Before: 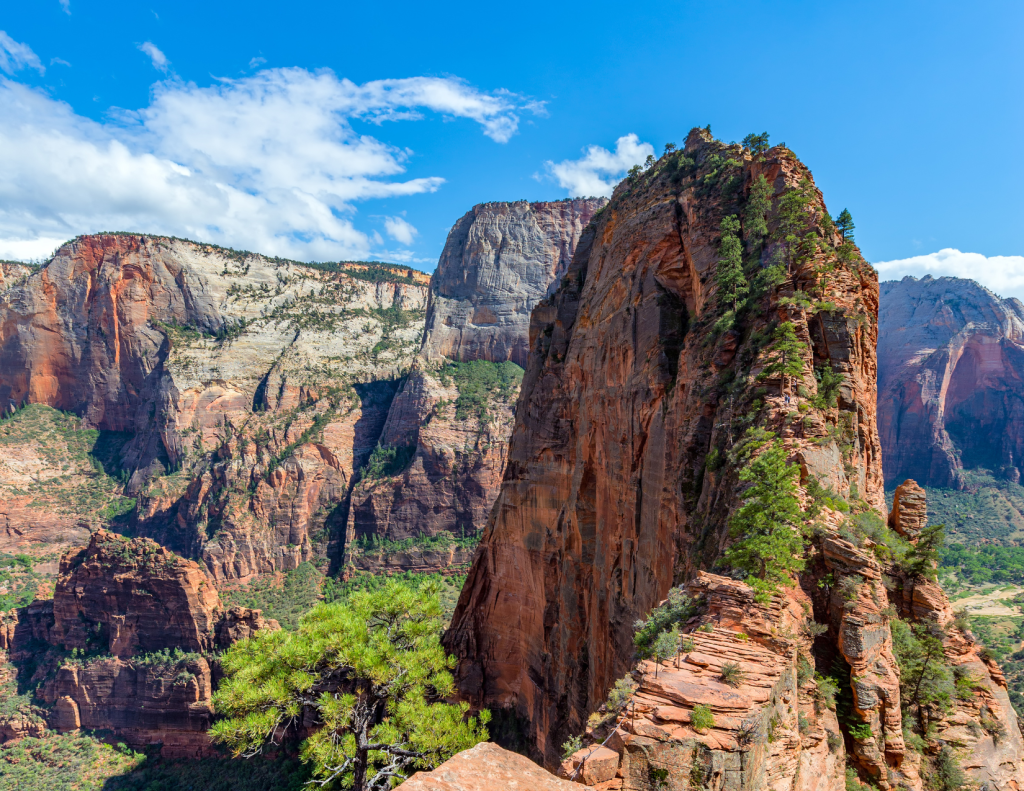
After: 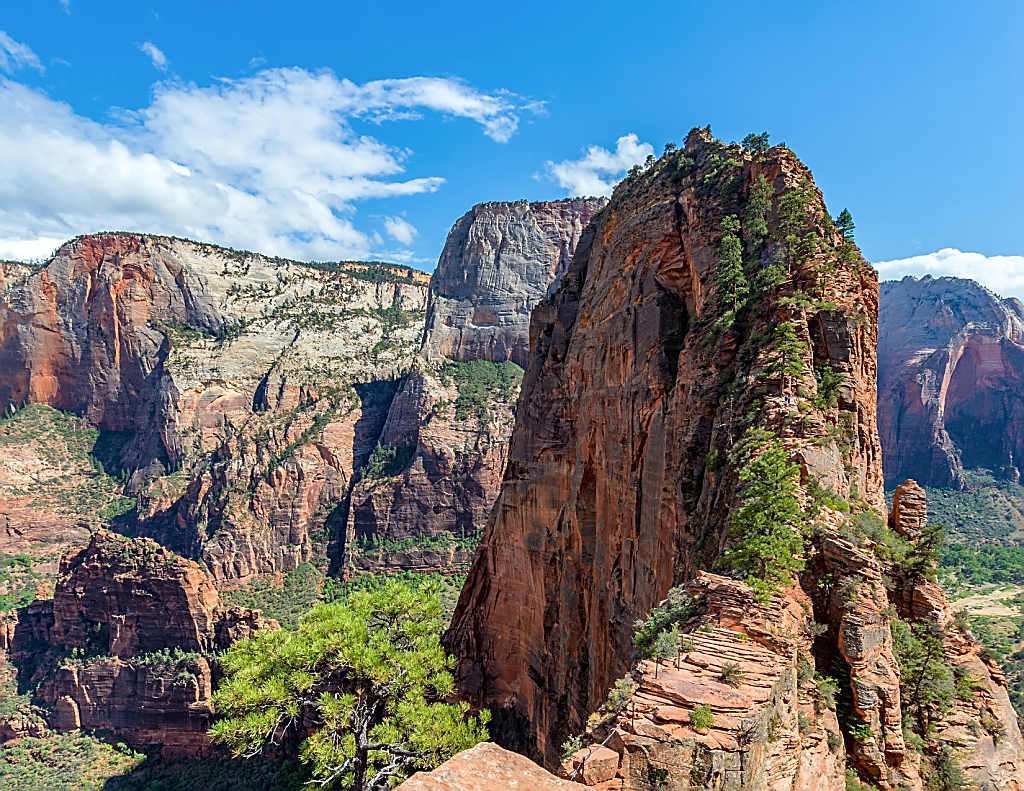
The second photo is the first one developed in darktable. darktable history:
sharpen: radius 1.426, amount 1.267, threshold 0.611
contrast brightness saturation: saturation -0.054
